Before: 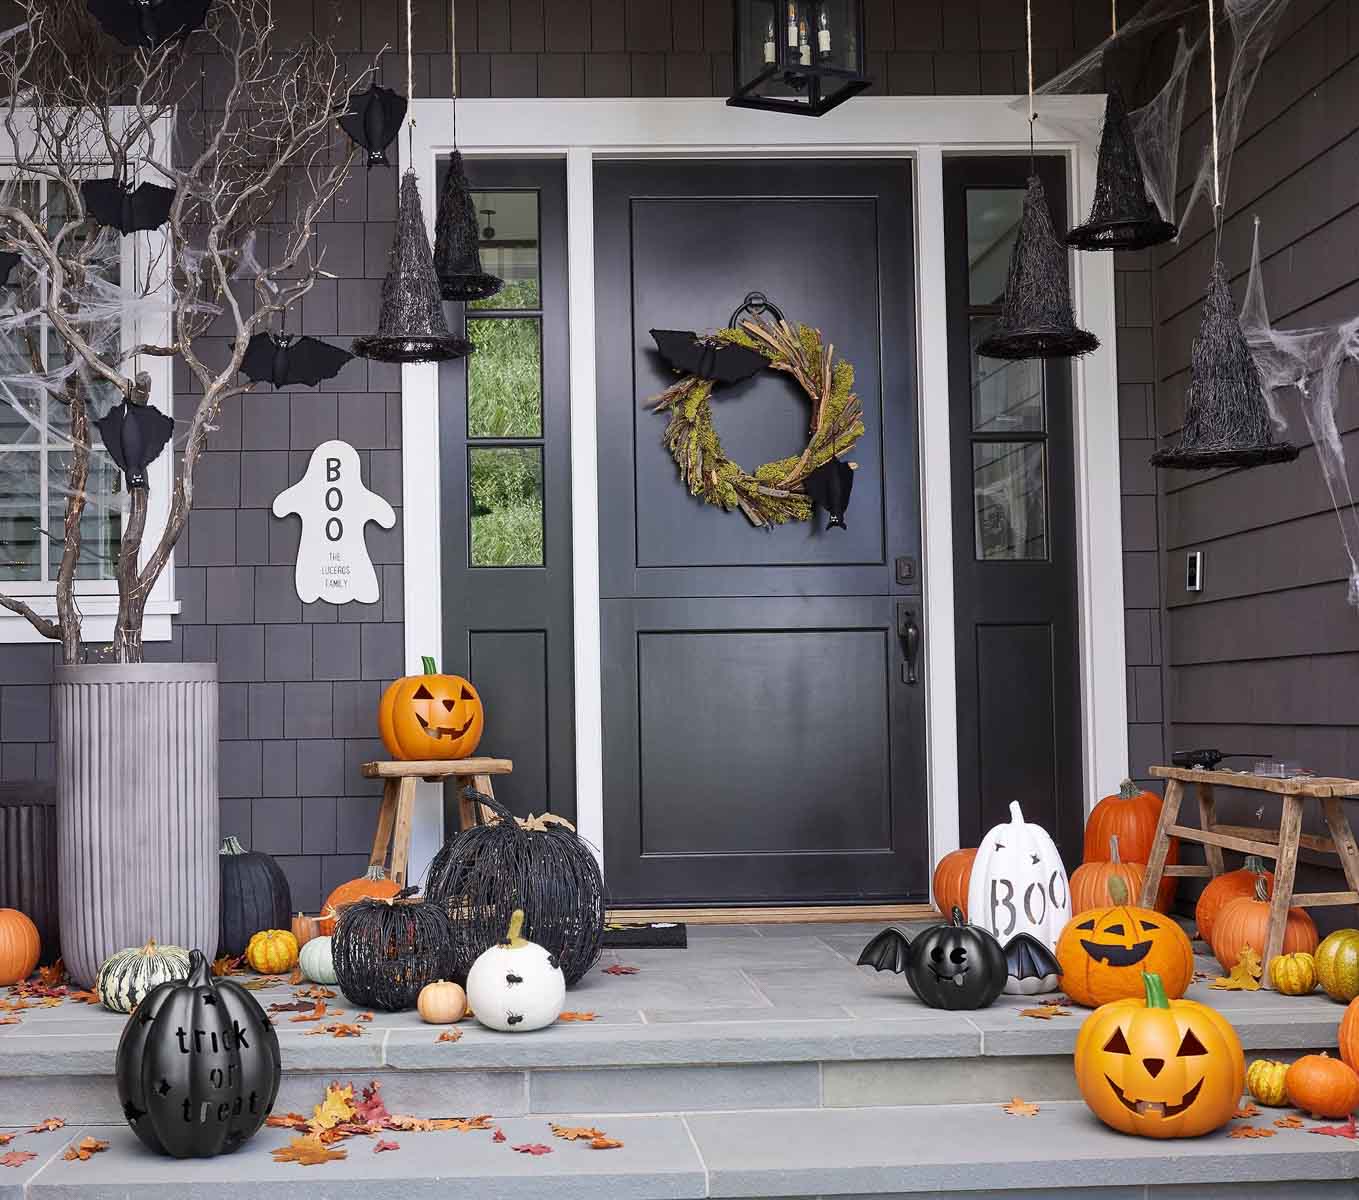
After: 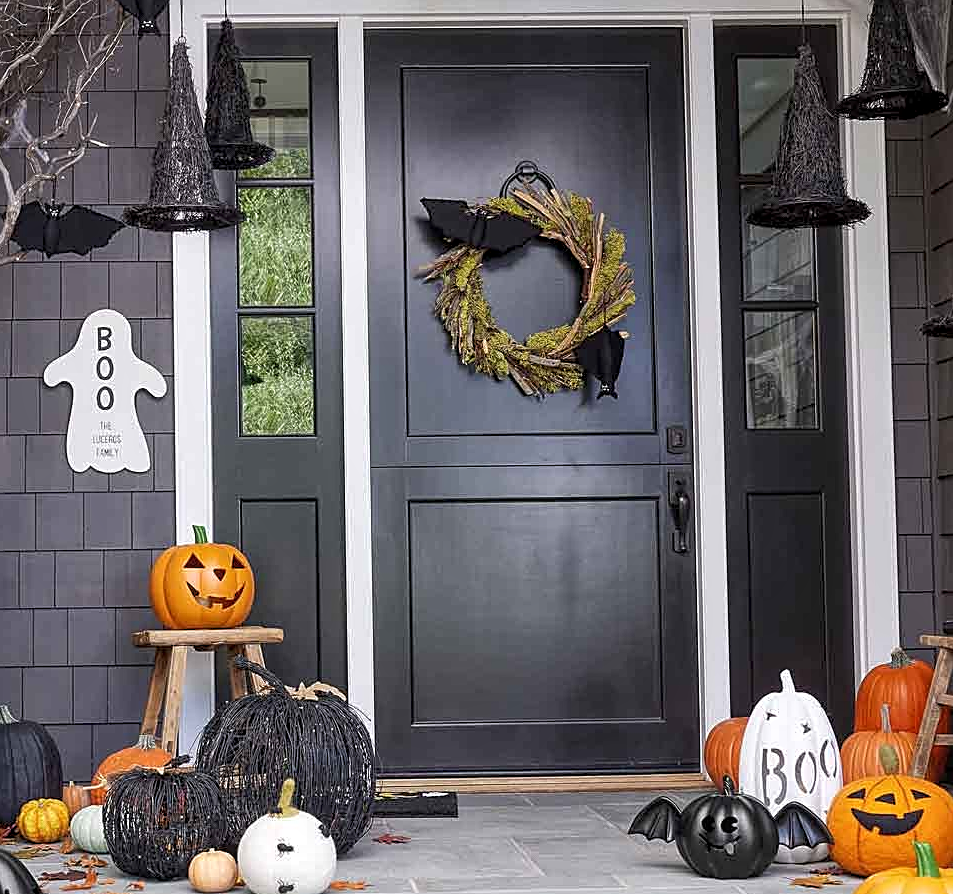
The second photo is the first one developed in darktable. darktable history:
crop and rotate: left 16.865%, top 10.931%, right 13.005%, bottom 14.513%
local contrast: highlights 94%, shadows 85%, detail 160%, midtone range 0.2
sharpen: on, module defaults
